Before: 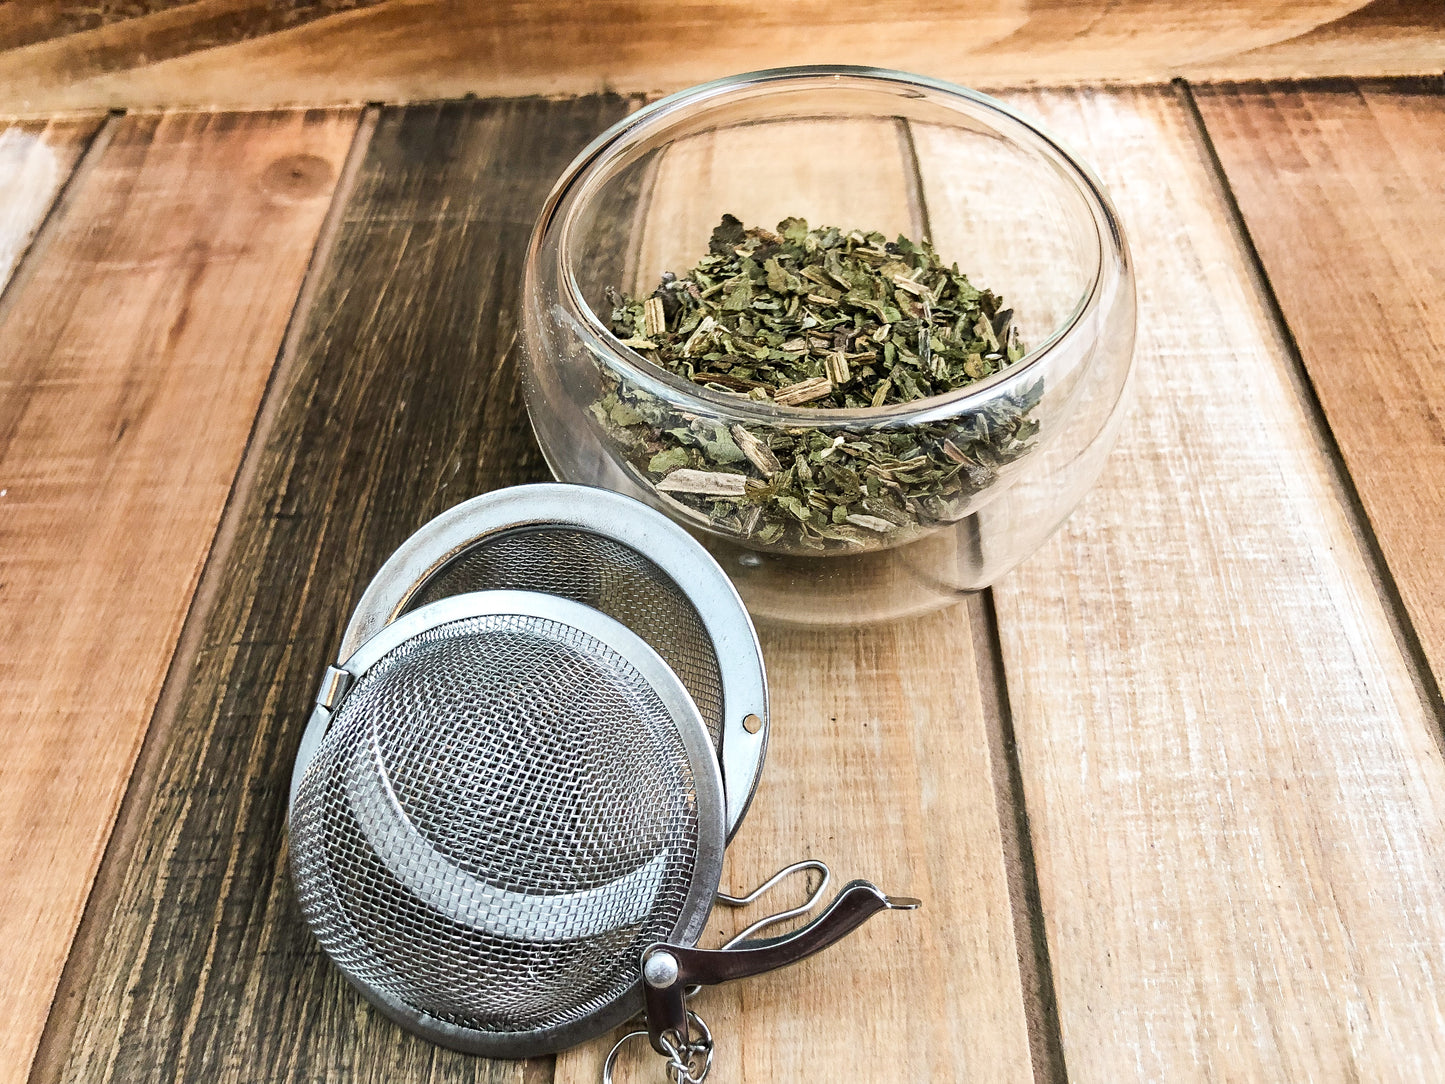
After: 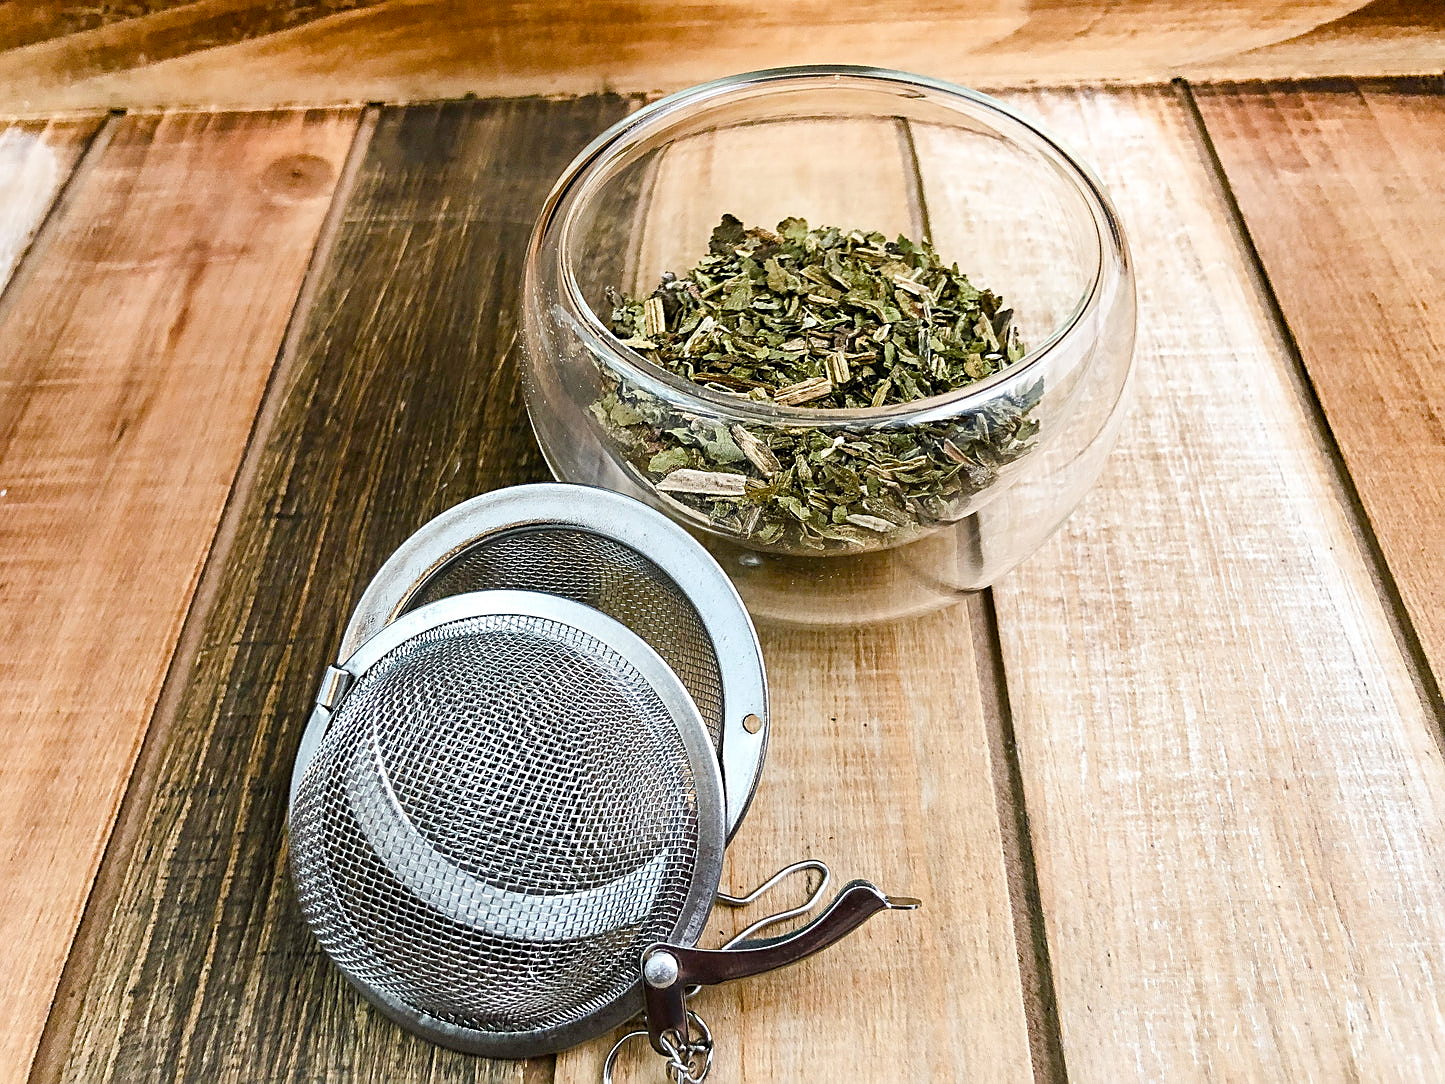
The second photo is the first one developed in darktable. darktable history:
color balance rgb: perceptual saturation grading › global saturation 20%, perceptual saturation grading › highlights -25%, perceptual saturation grading › shadows 50%
sharpen: on, module defaults
